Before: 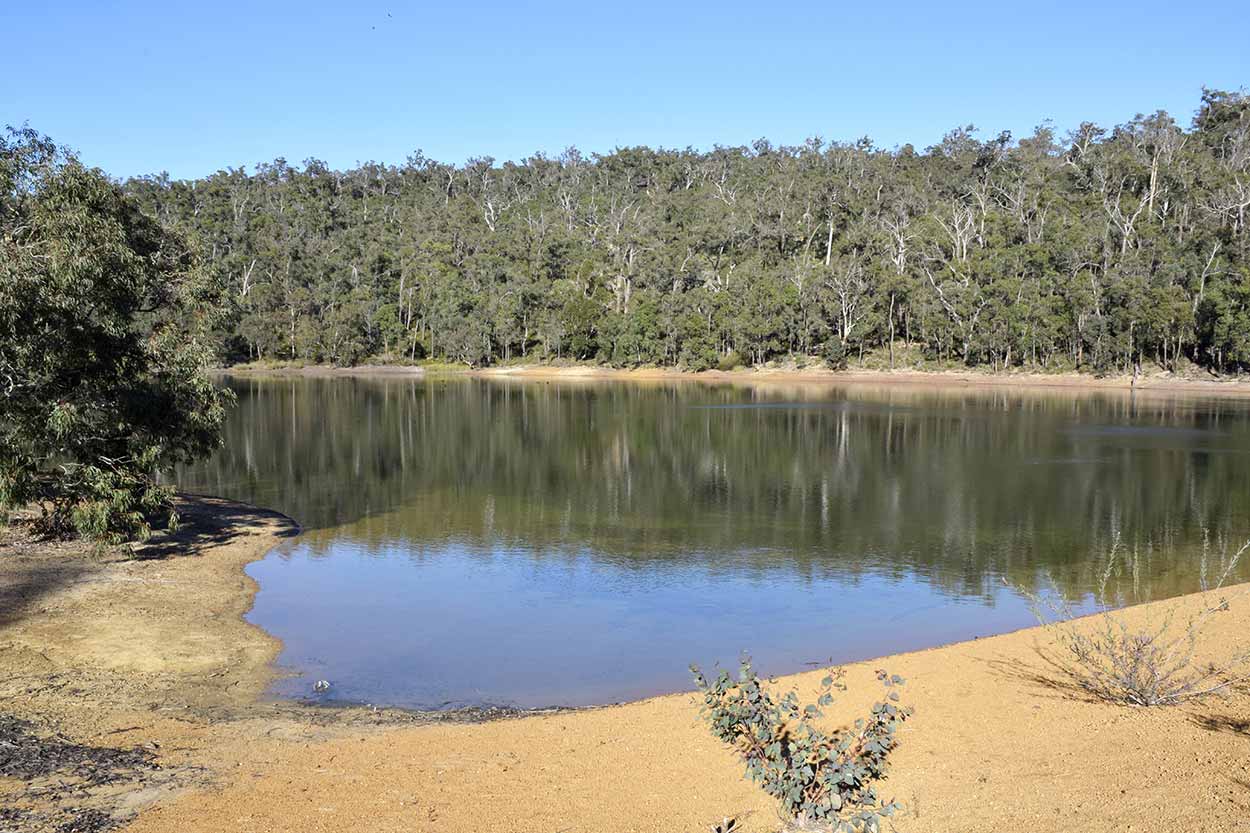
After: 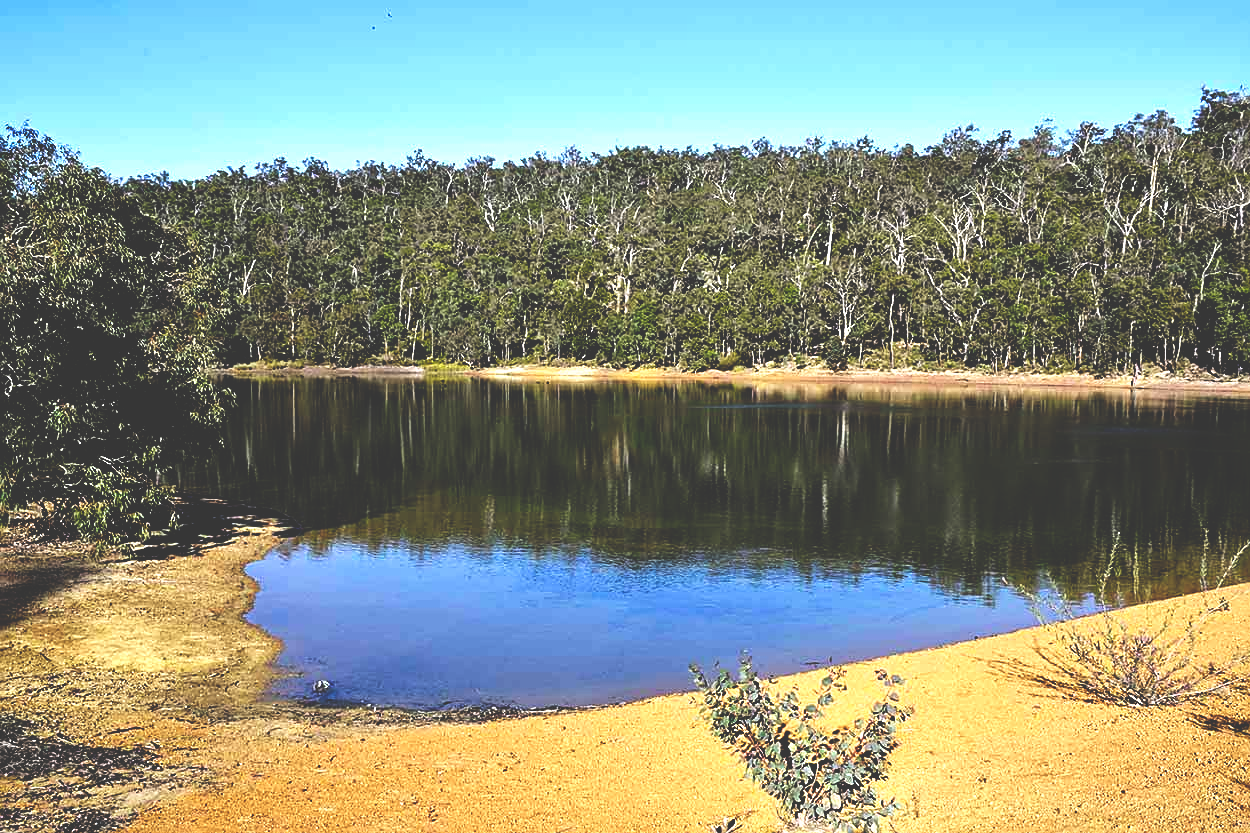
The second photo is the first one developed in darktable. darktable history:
base curve: curves: ch0 [(0, 0.036) (0.083, 0.04) (0.804, 1)], preserve colors none
exposure: exposure 0.191 EV, compensate highlight preservation false
sharpen: on, module defaults
